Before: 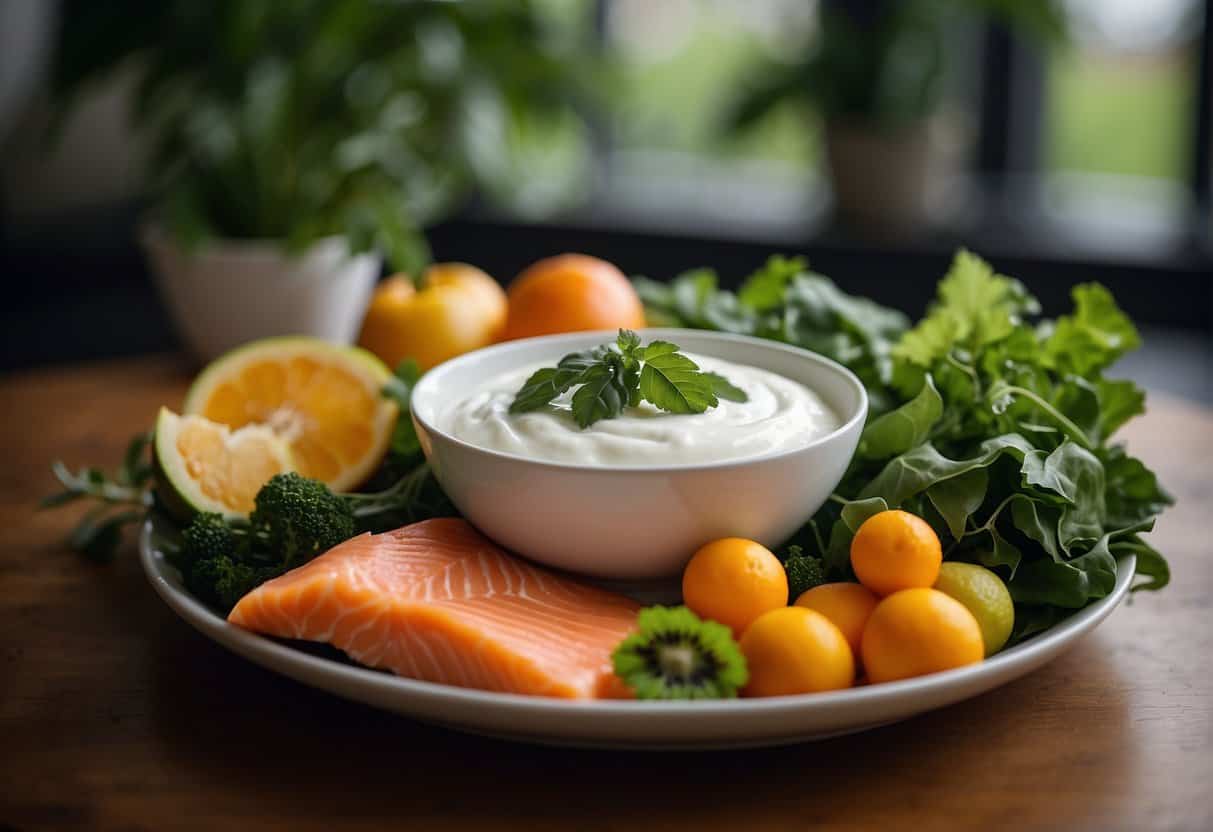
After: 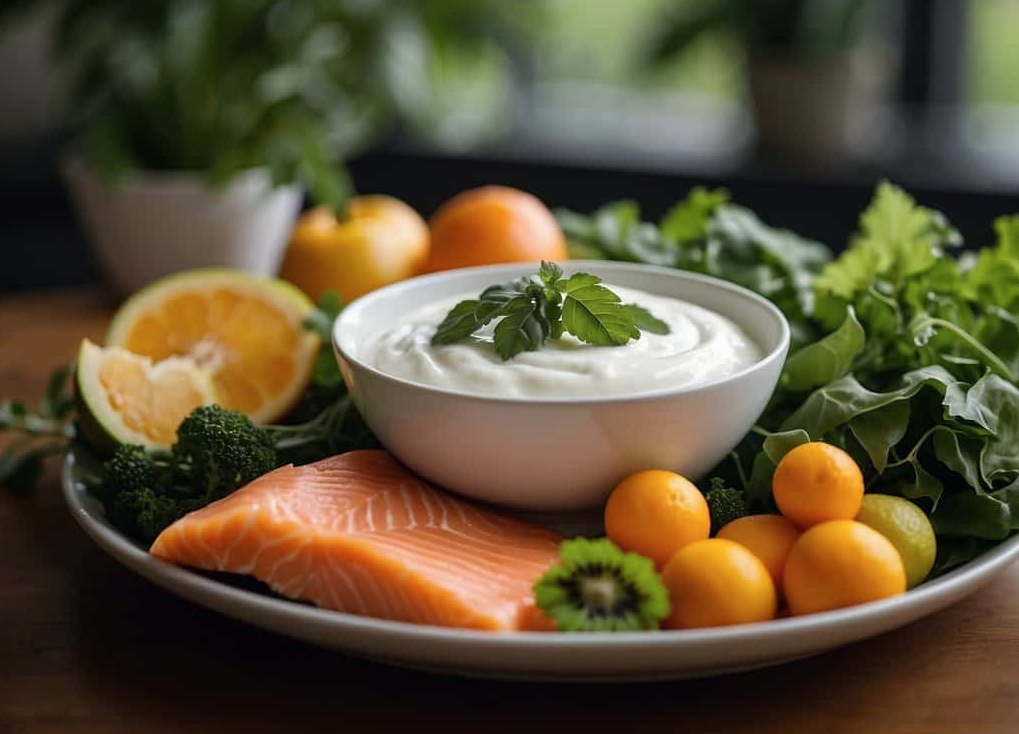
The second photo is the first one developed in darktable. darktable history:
contrast brightness saturation: saturation -0.05
crop: left 6.446%, top 8.188%, right 9.538%, bottom 3.548%
